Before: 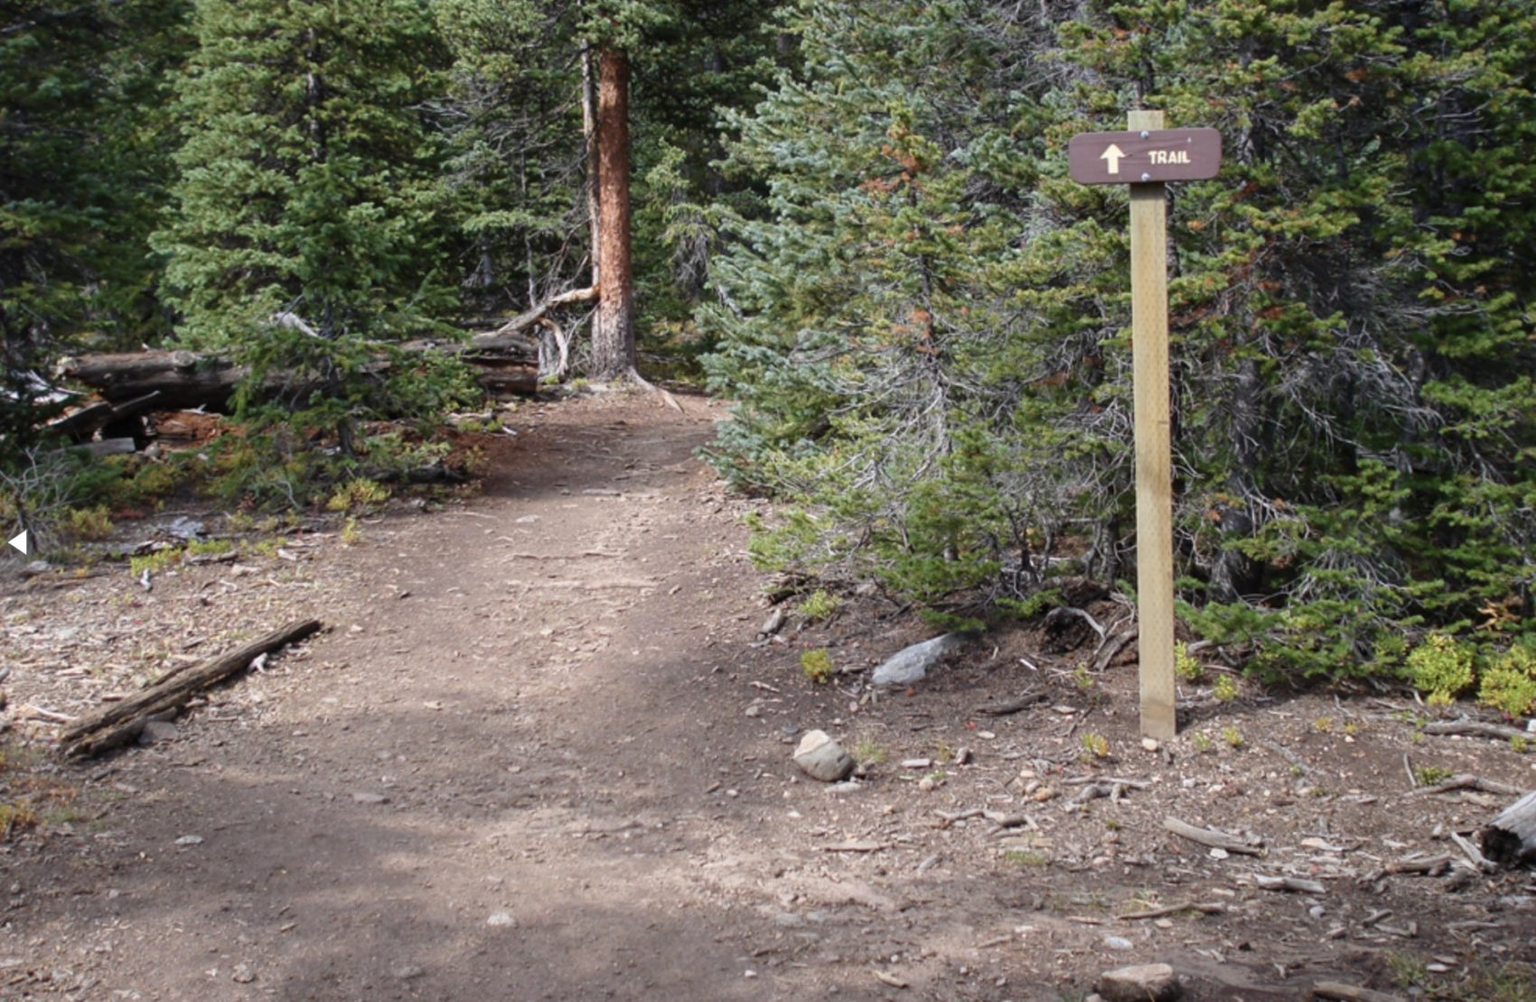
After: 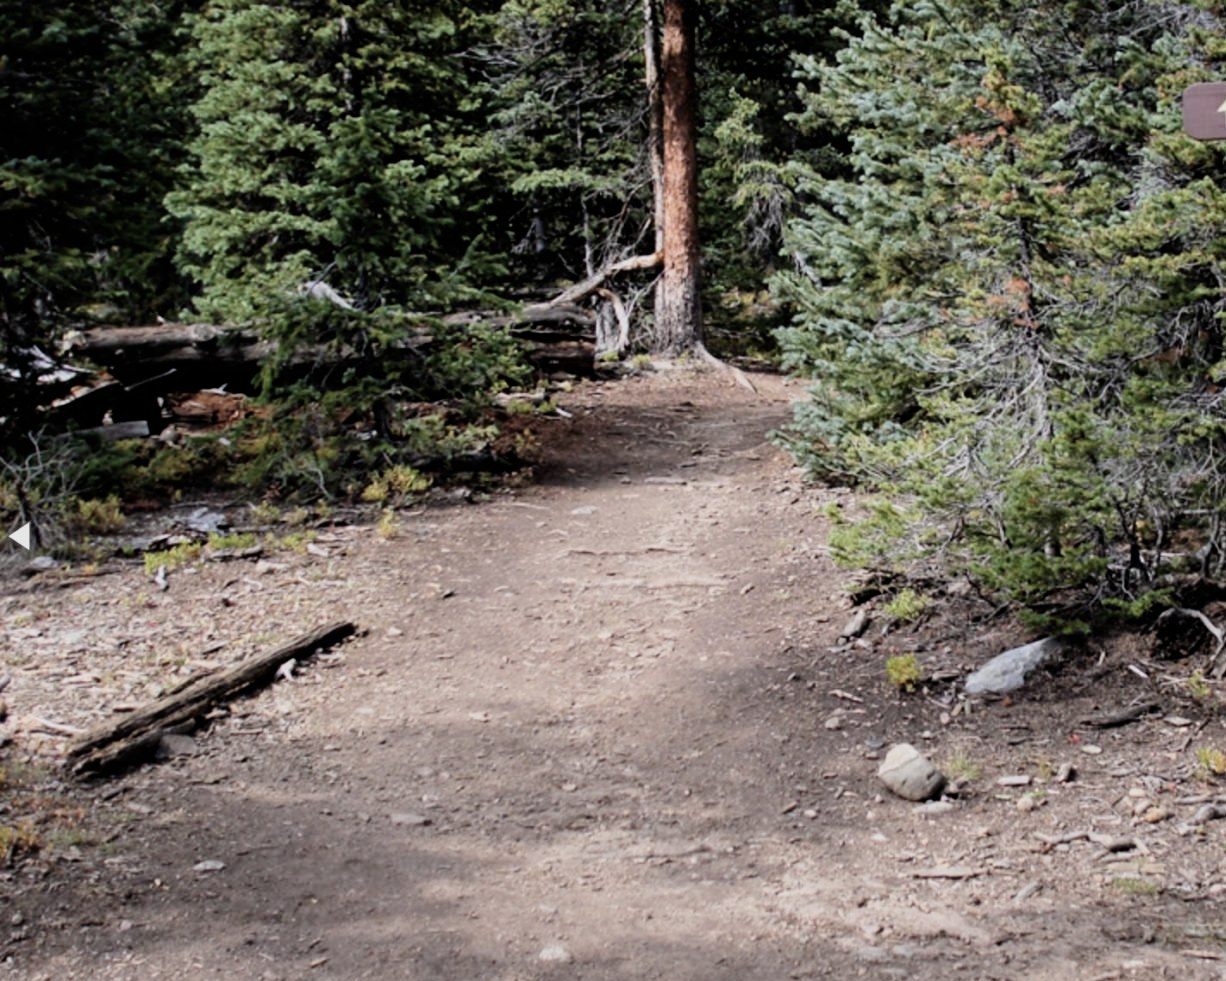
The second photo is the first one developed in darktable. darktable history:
filmic rgb: black relative exposure -5.14 EV, white relative exposure 3.96 EV, hardness 2.9, contrast 1.389, highlights saturation mix -29.85%, iterations of high-quality reconstruction 0
crop: top 5.807%, right 27.861%, bottom 5.66%
